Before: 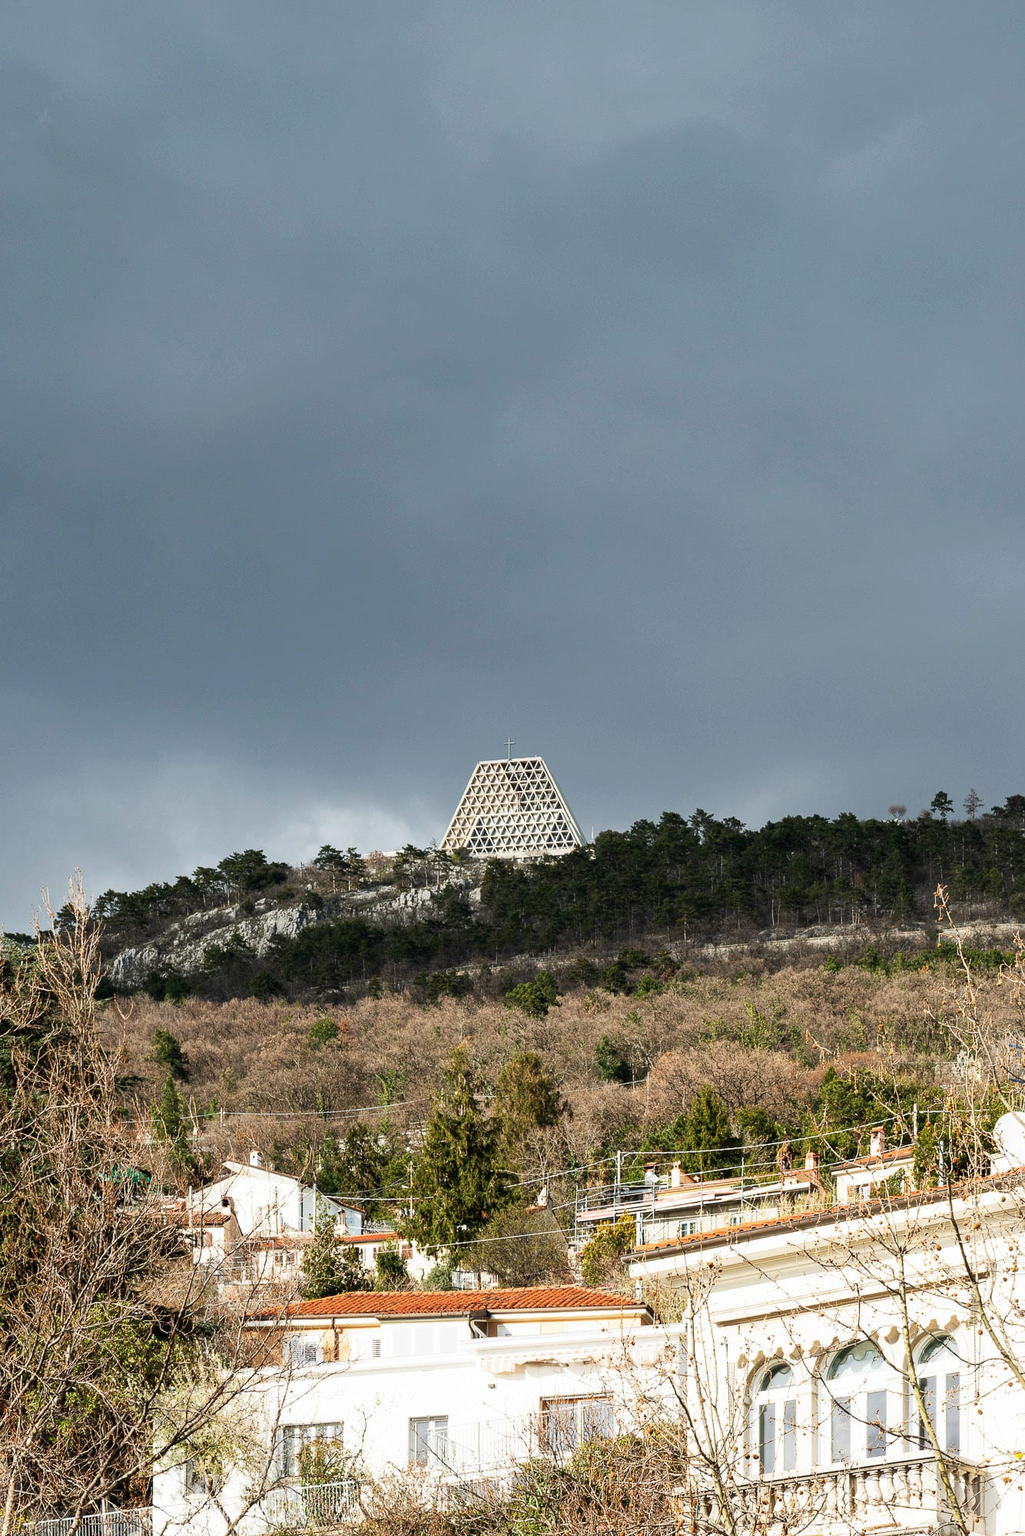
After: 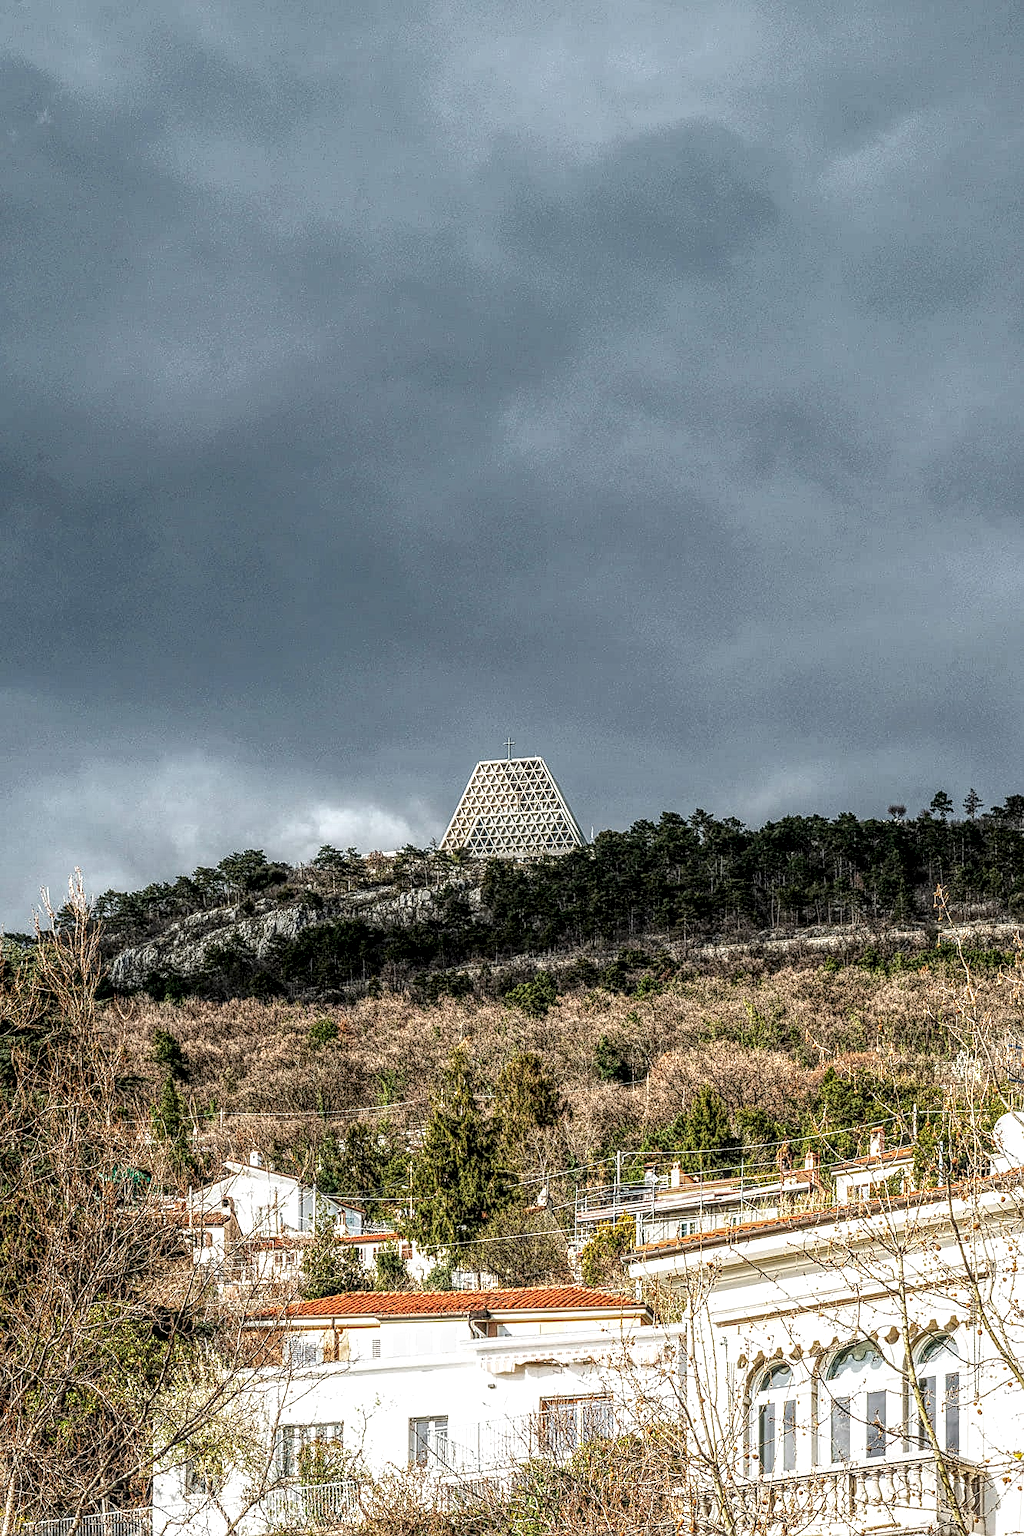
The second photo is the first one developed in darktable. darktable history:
local contrast: highlights 0%, shadows 0%, detail 300%, midtone range 0.3
sharpen: on, module defaults
